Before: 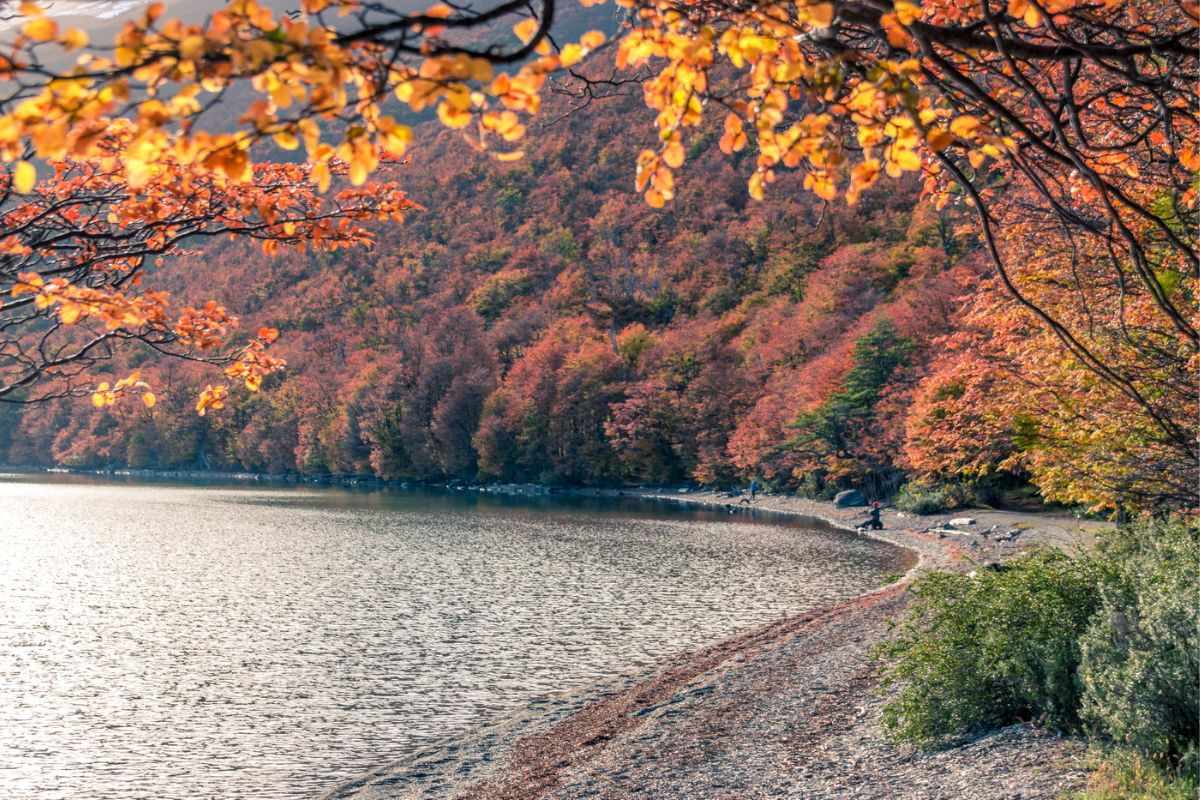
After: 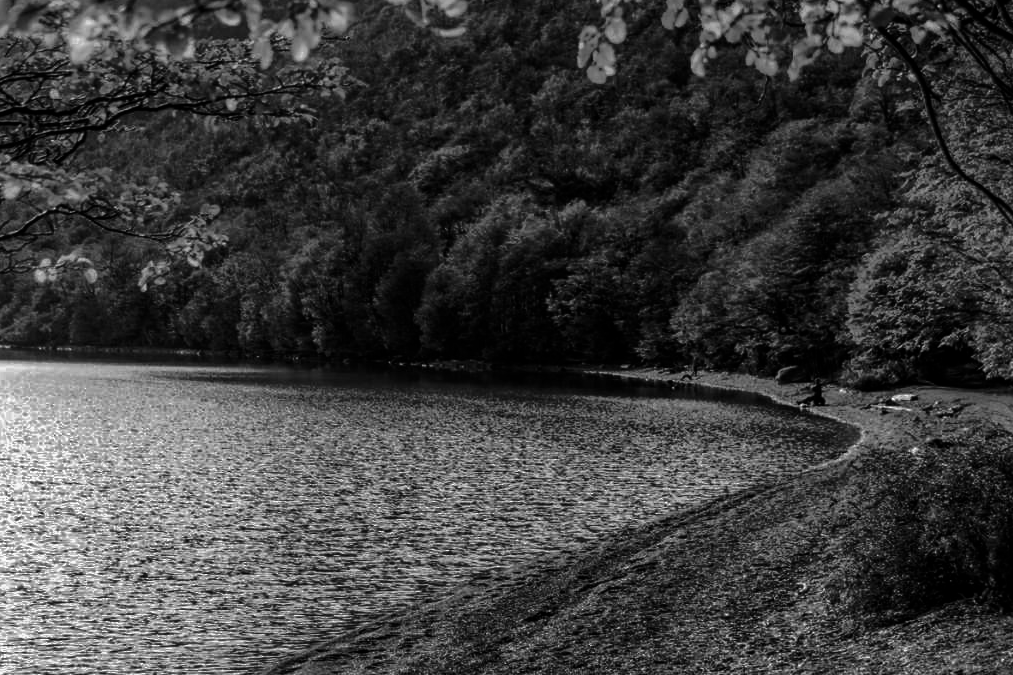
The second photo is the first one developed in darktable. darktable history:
contrast brightness saturation: contrast 0.02, brightness -1, saturation -1
shadows and highlights: highlights -60
crop and rotate: left 4.842%, top 15.51%, right 10.668%
